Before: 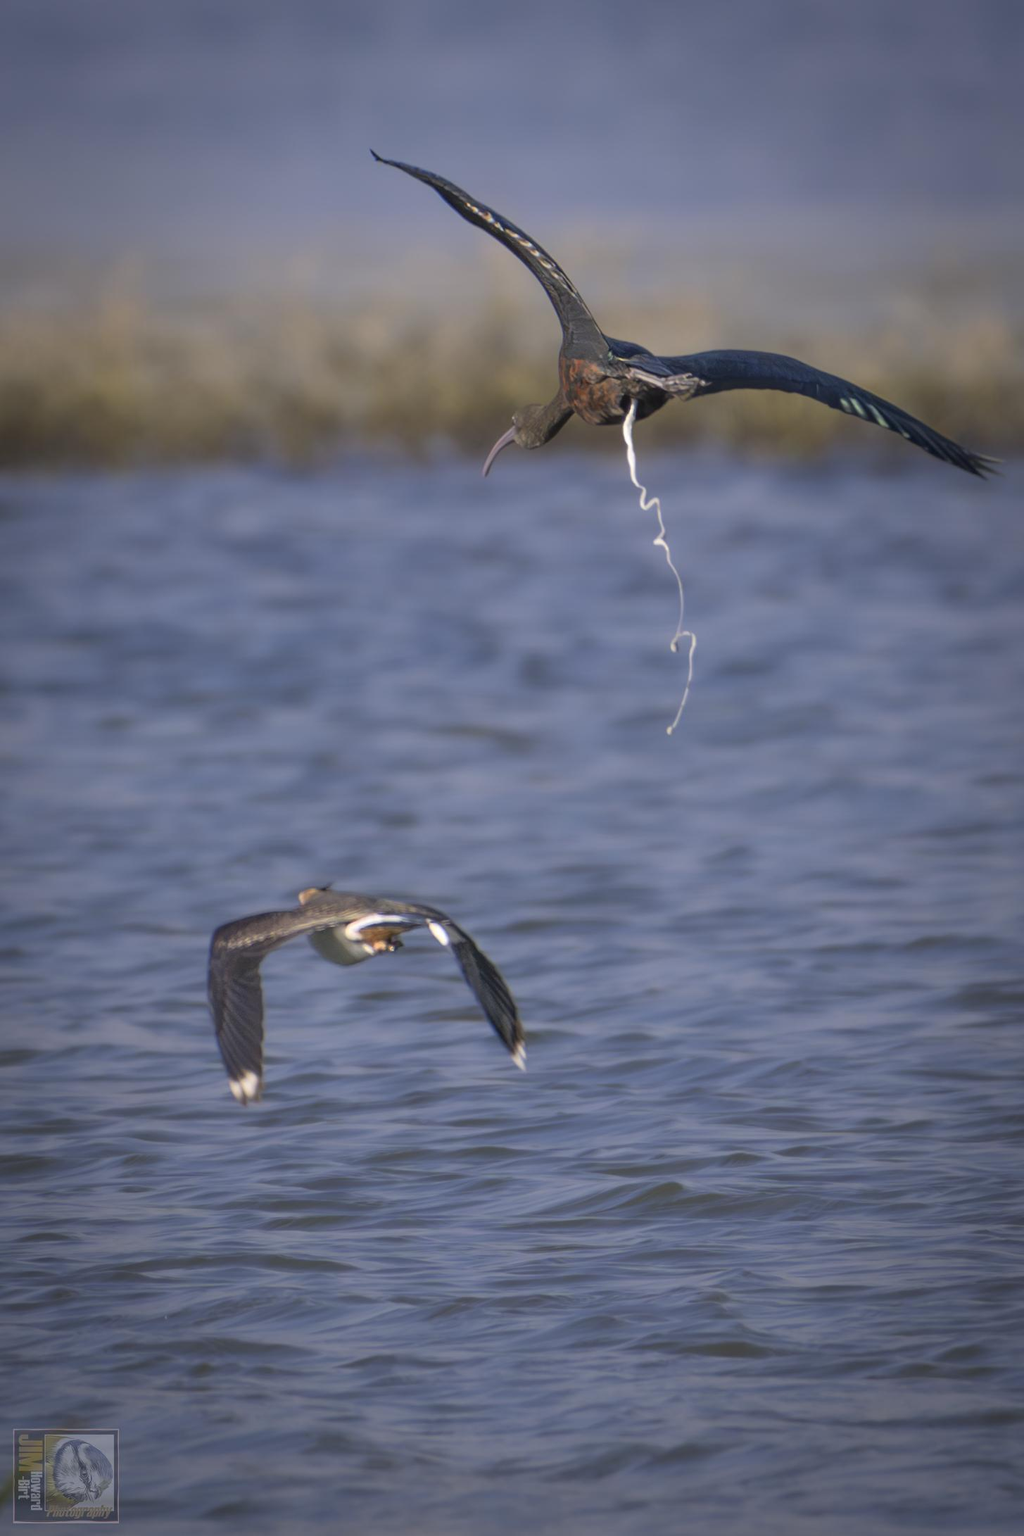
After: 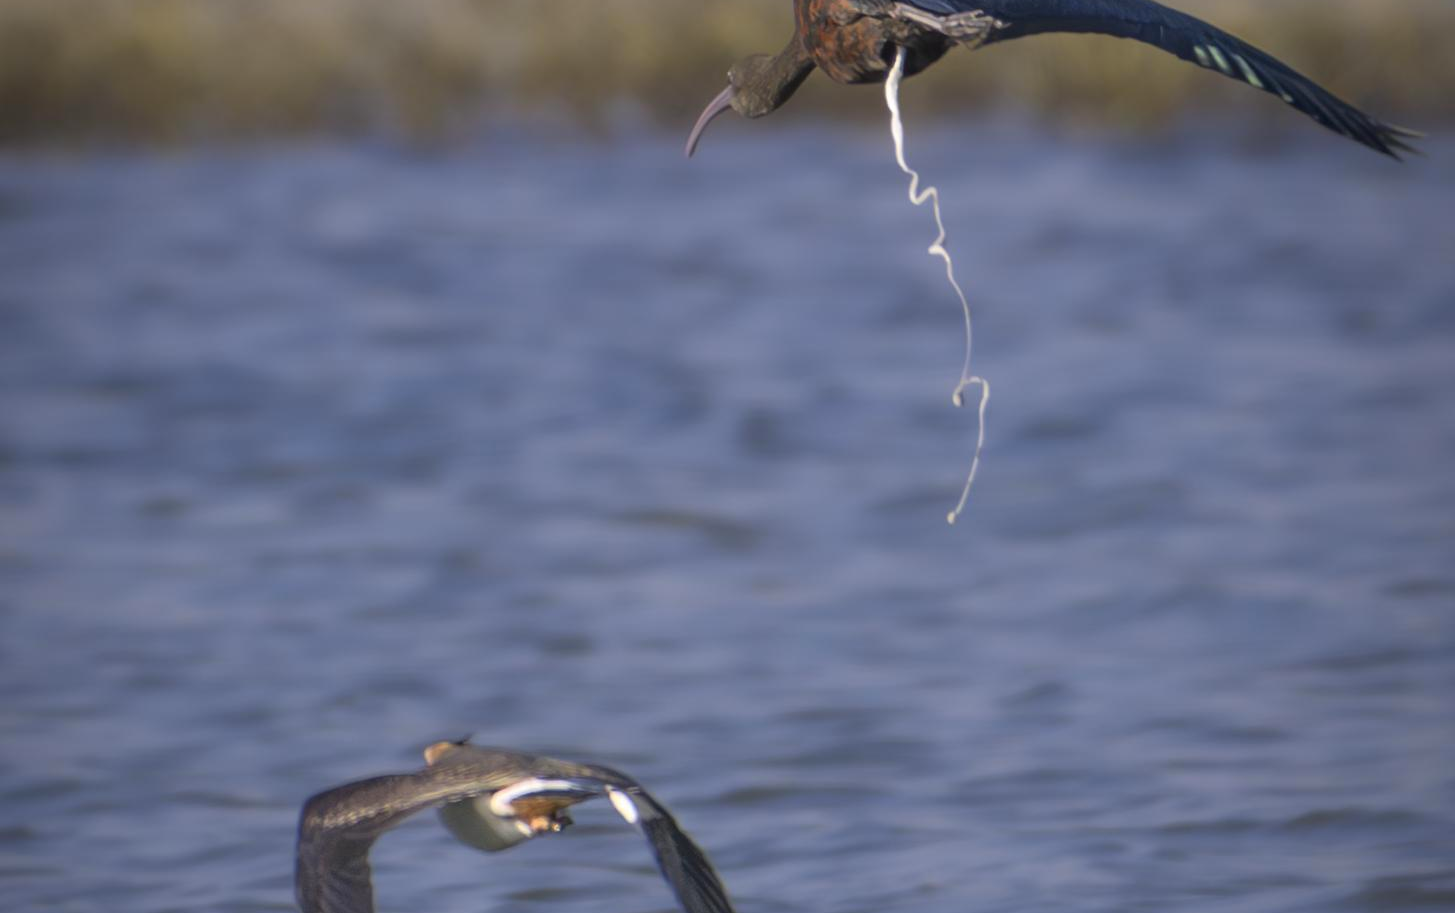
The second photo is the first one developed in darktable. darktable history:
crop and rotate: top 23.84%, bottom 34.294%
contrast brightness saturation: saturation 0.1
